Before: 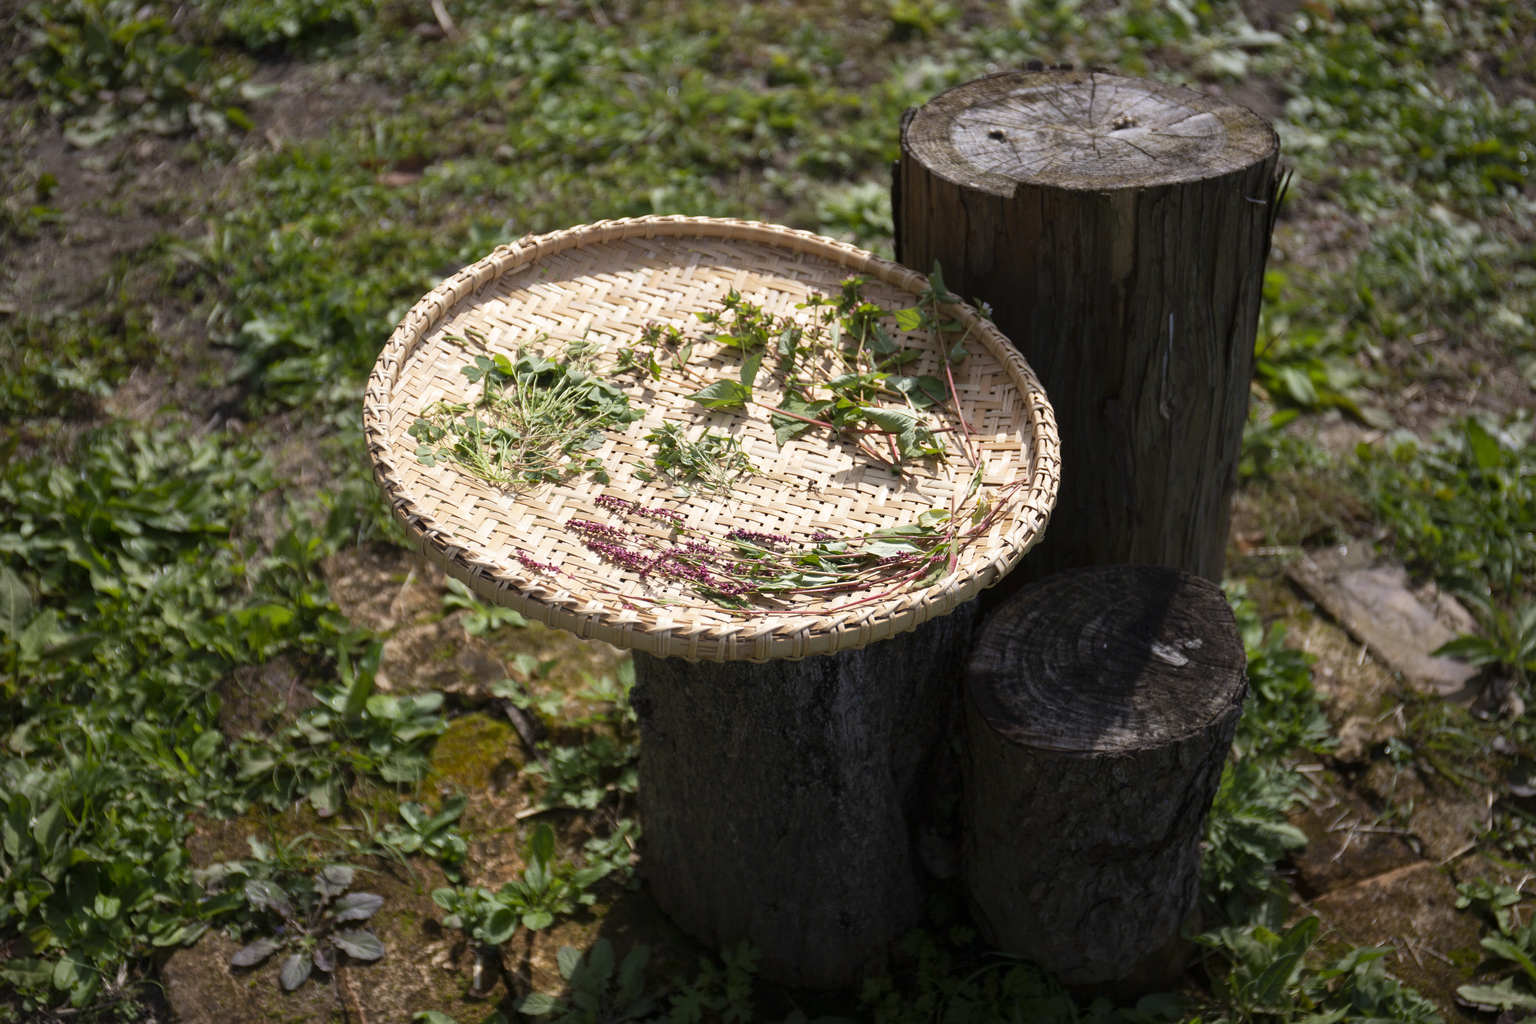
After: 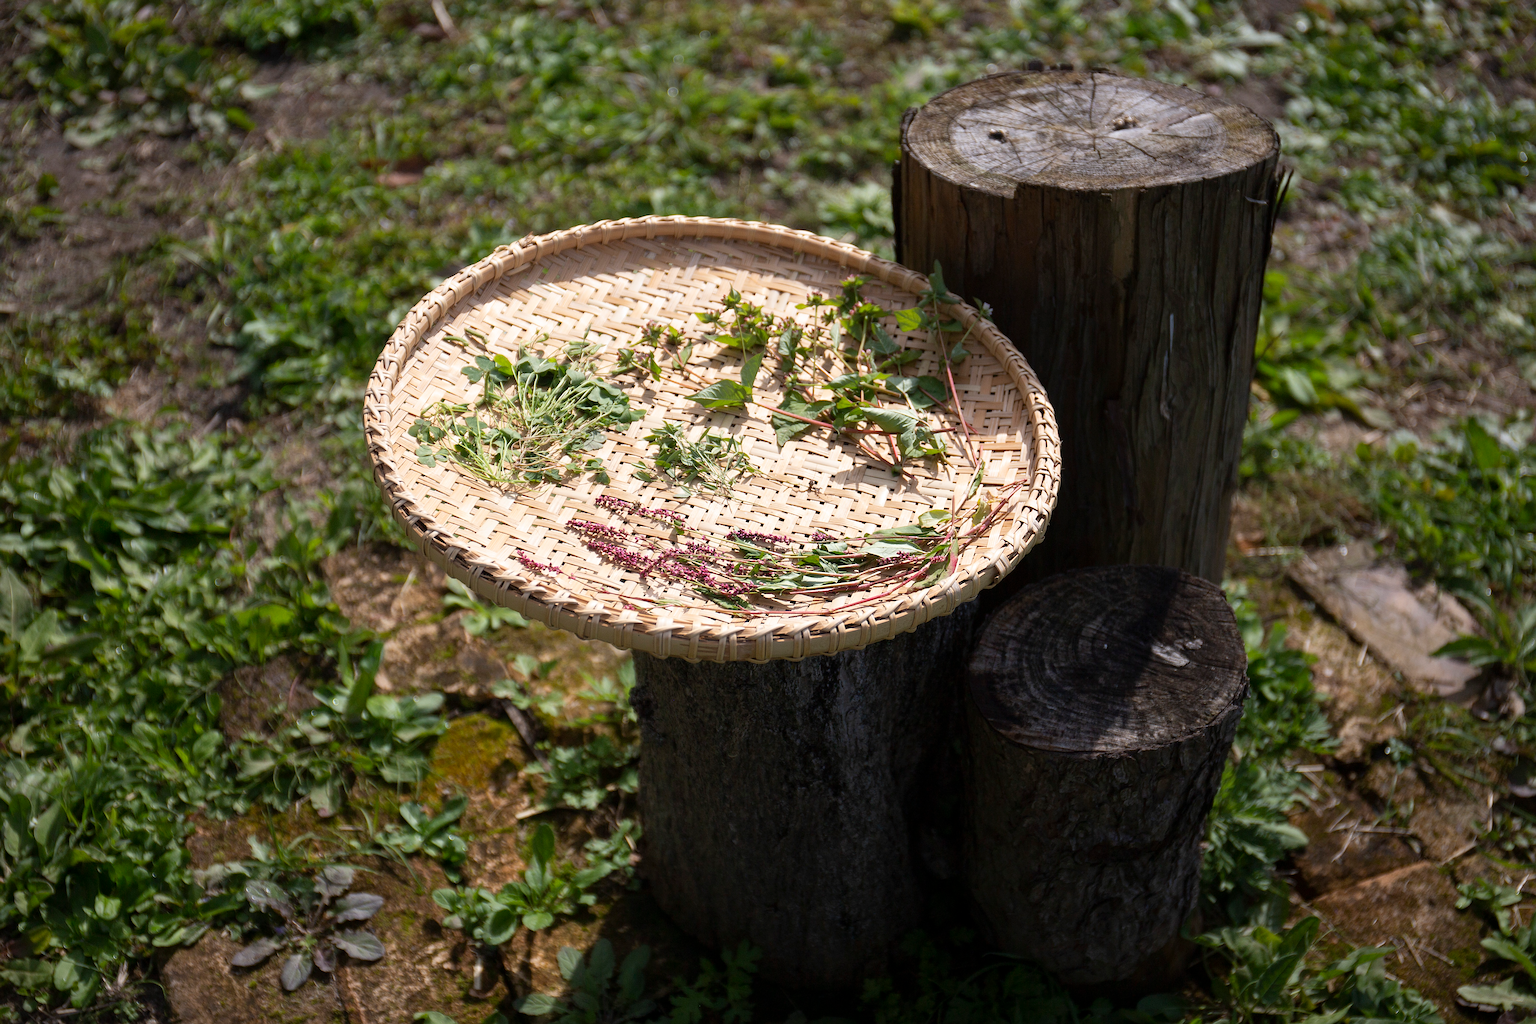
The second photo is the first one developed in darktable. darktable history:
contrast brightness saturation: contrast 0.05
sharpen: on, module defaults
